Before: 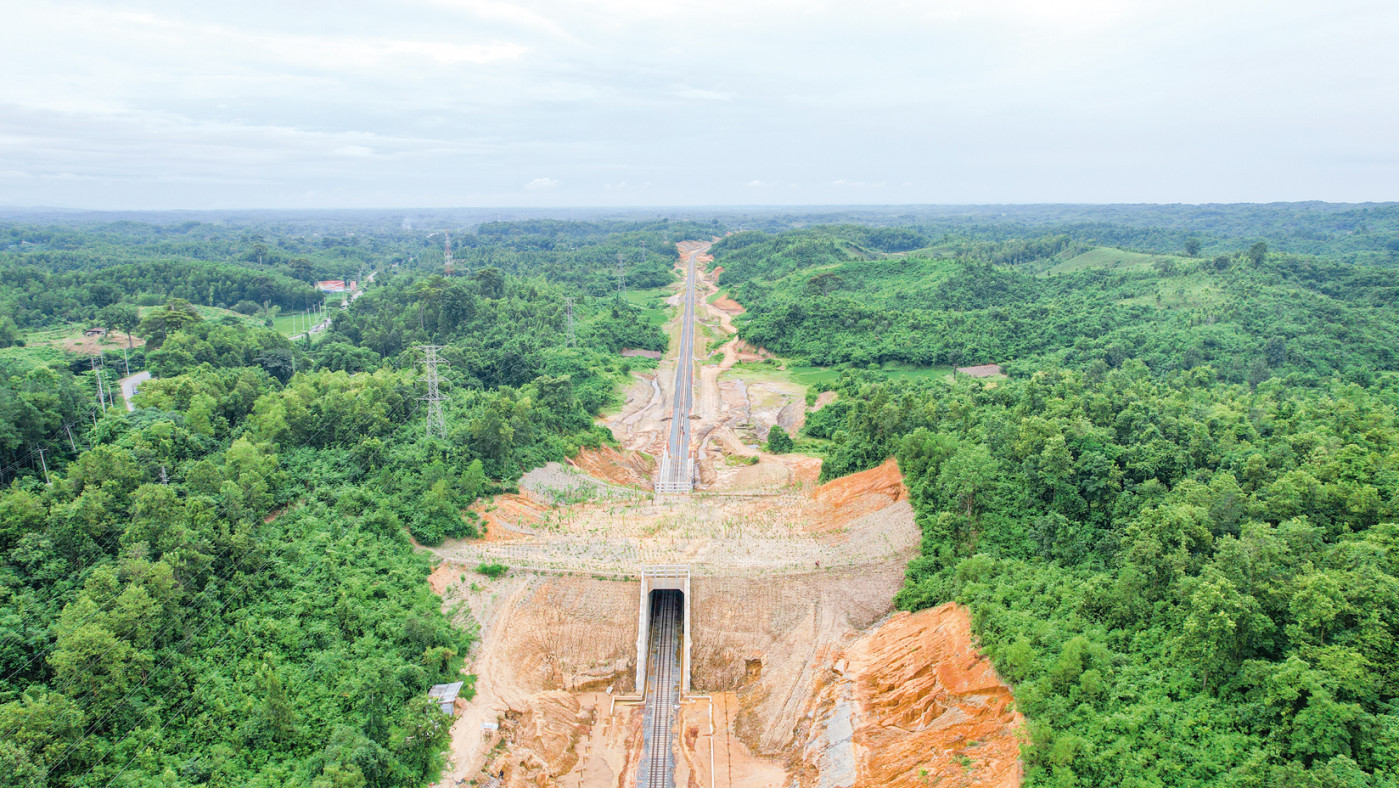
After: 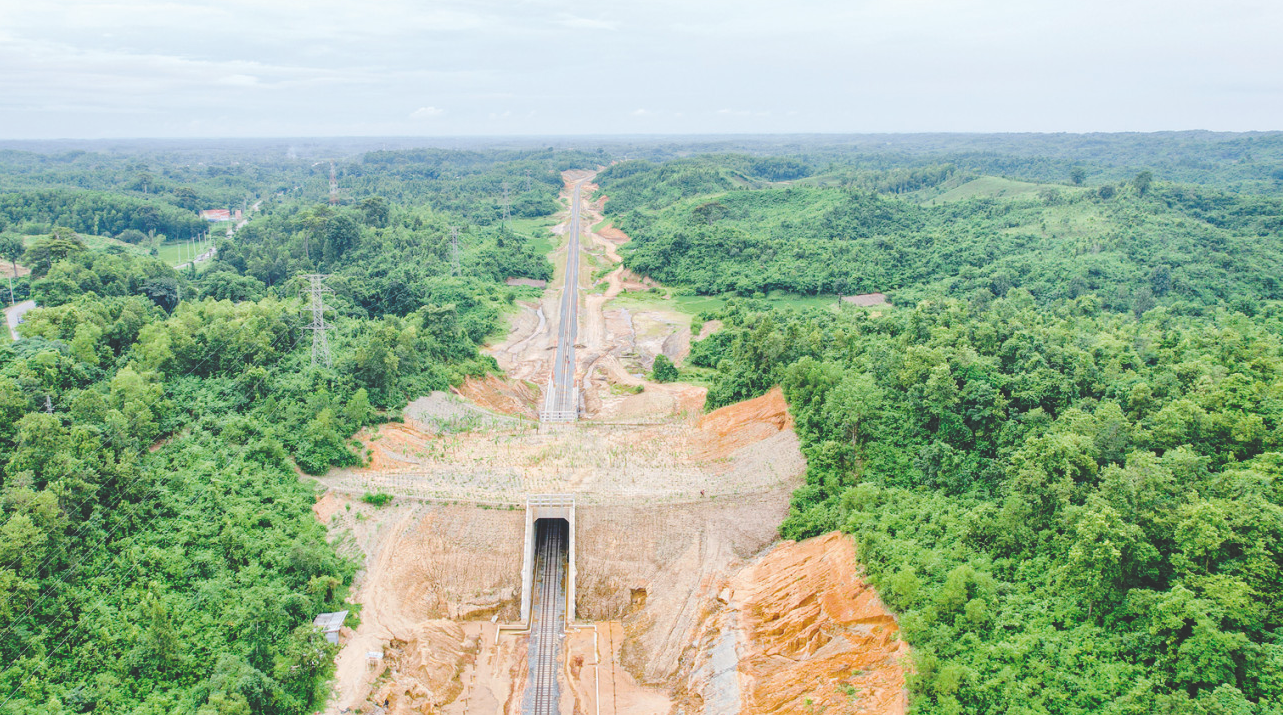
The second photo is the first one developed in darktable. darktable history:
shadows and highlights: shadows 20.55, highlights -20.99, soften with gaussian
exposure: compensate highlight preservation false
crop and rotate: left 8.262%, top 9.226%
base curve: curves: ch0 [(0, 0.024) (0.055, 0.065) (0.121, 0.166) (0.236, 0.319) (0.693, 0.726) (1, 1)], preserve colors none
